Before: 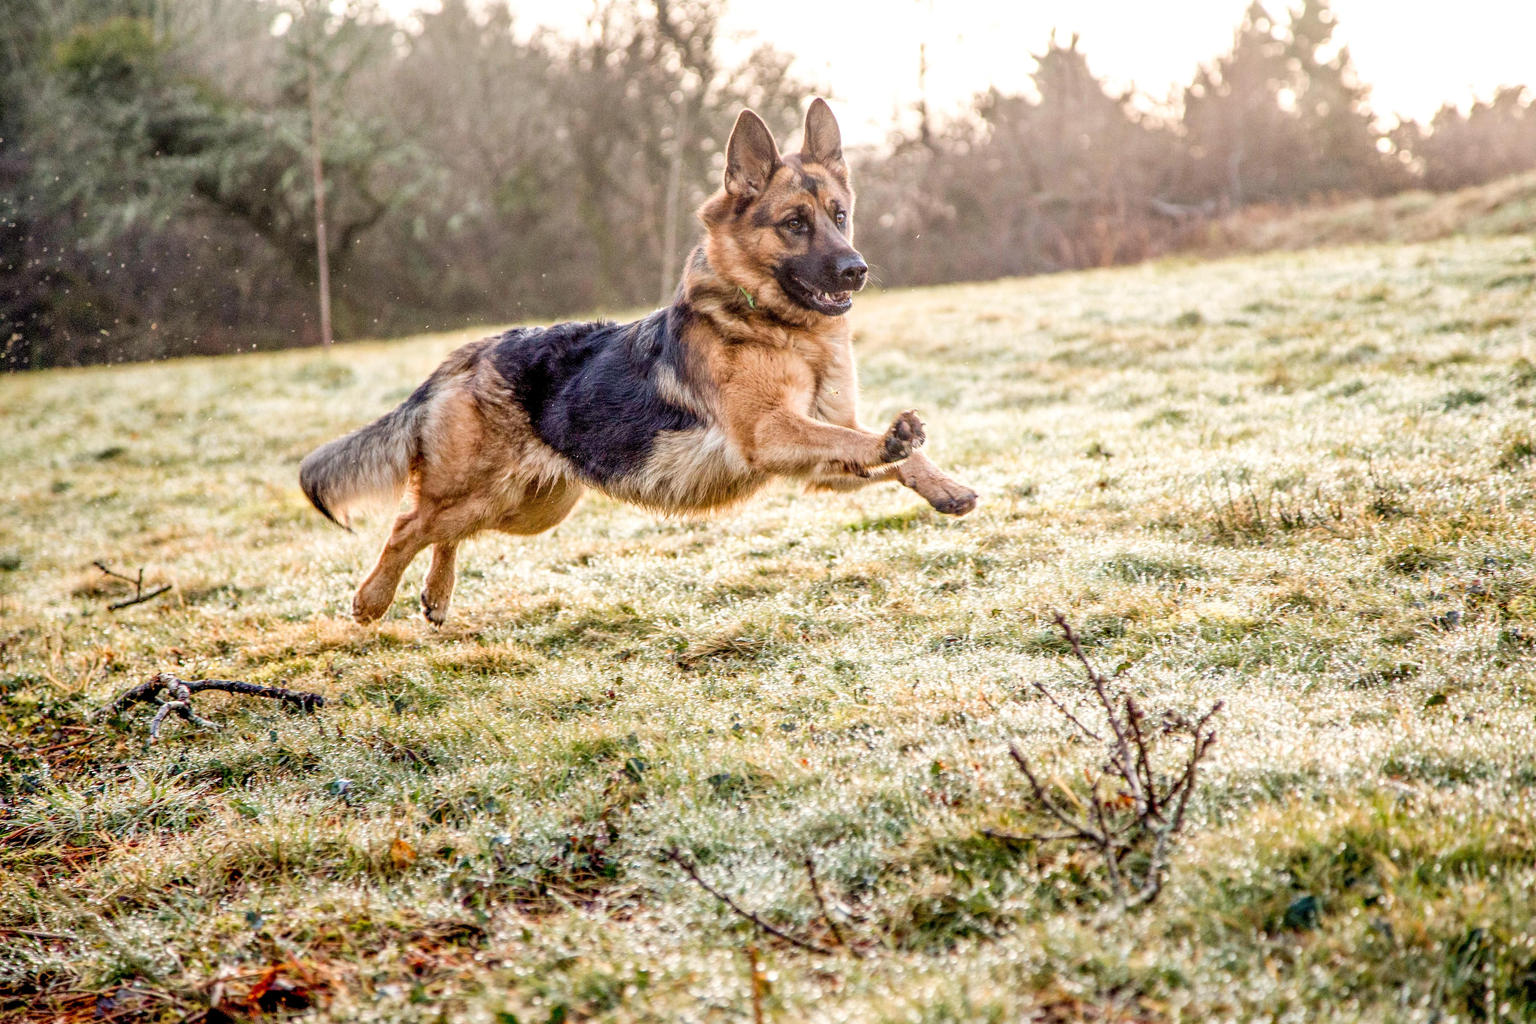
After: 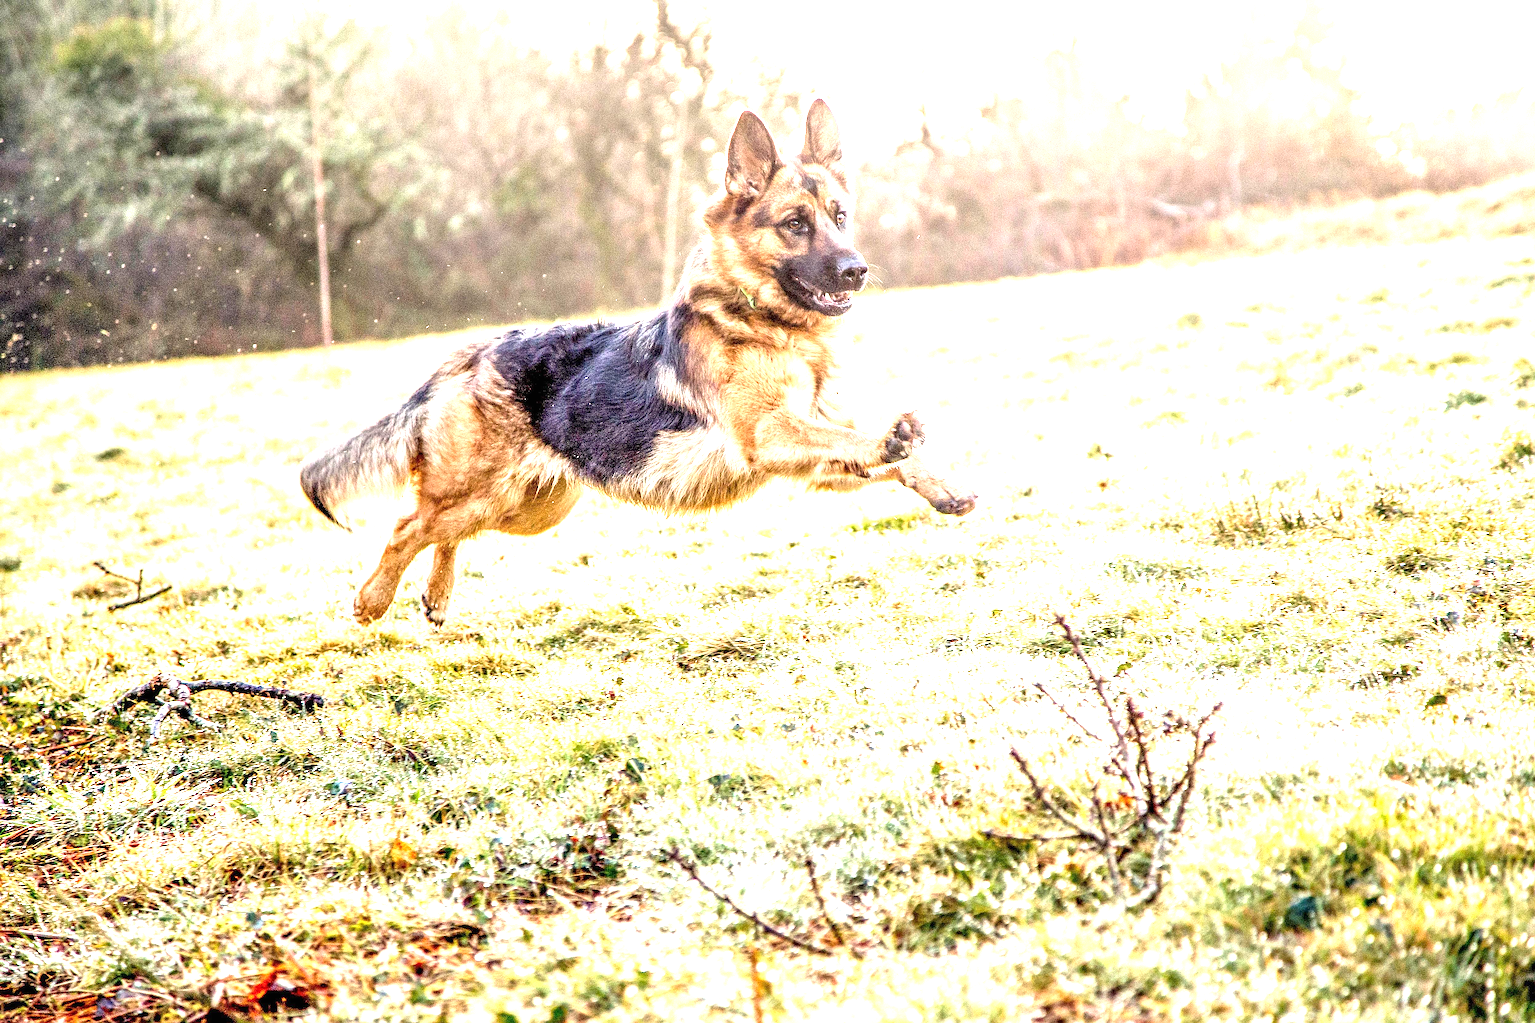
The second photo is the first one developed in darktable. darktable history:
sharpen: on, module defaults
exposure: black level correction 0, exposure 1.525 EV, compensate highlight preservation false
